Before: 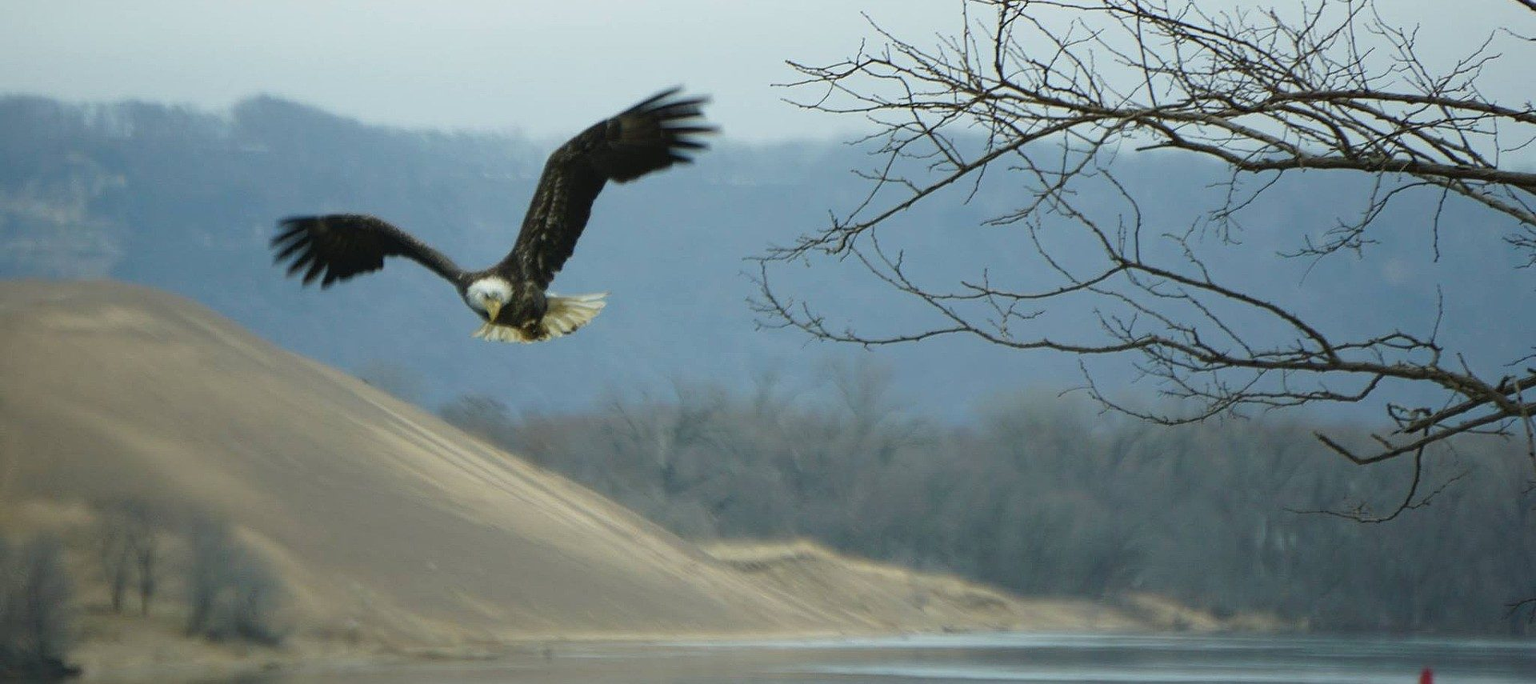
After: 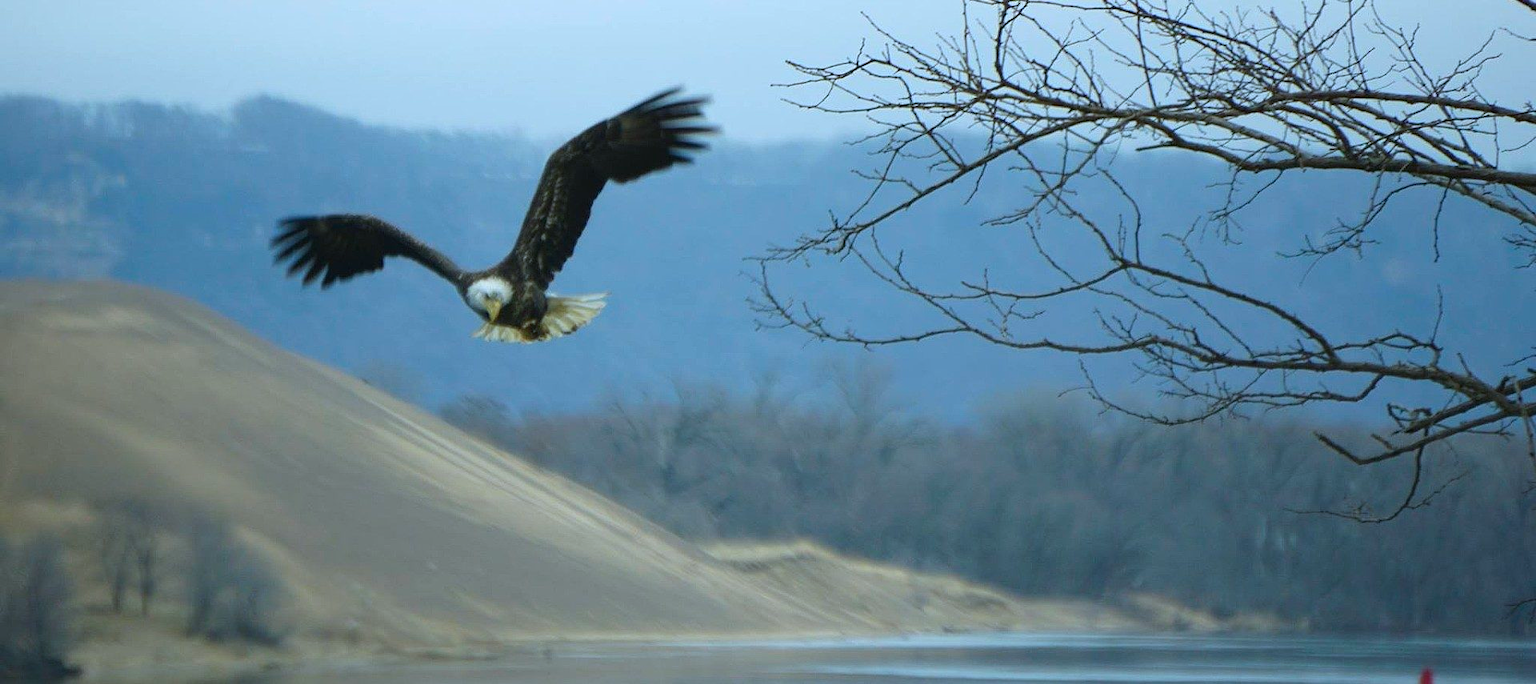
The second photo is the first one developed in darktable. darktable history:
exposure: compensate highlight preservation false
contrast brightness saturation: contrast 0.04, saturation 0.16
color calibration: x 0.37, y 0.377, temperature 4289.93 K
